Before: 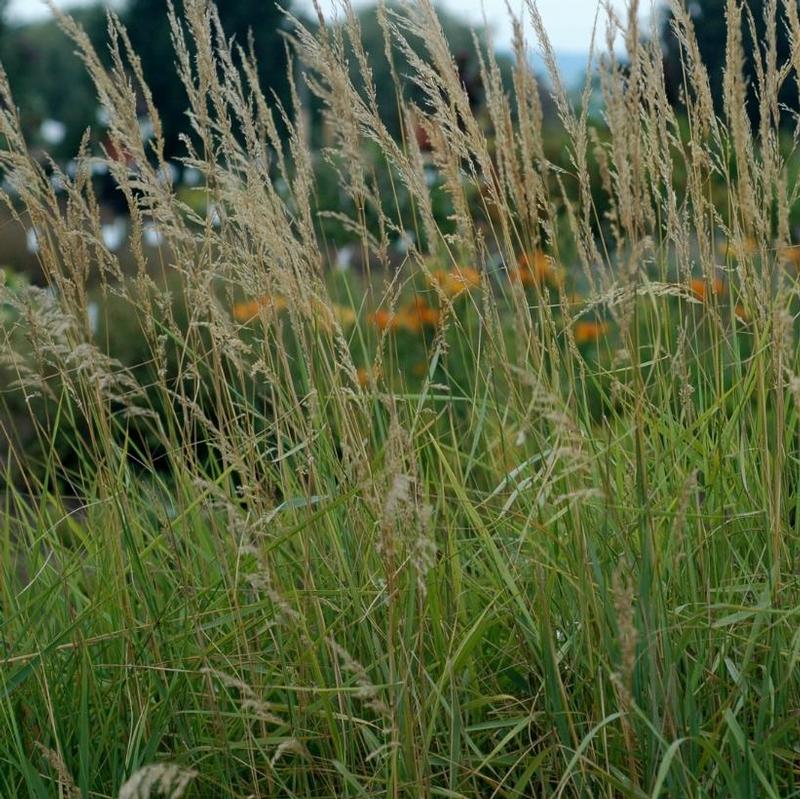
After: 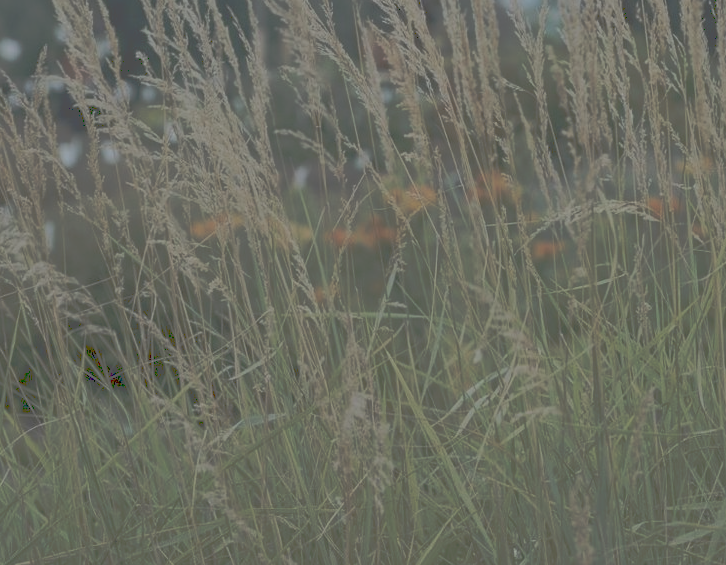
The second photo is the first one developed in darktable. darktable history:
crop: left 5.395%, top 10.265%, right 3.826%, bottom 18.947%
base curve: curves: ch0 [(0, 0) (0.028, 0.03) (0.121, 0.232) (0.46, 0.748) (0.859, 0.968) (1, 1)], exposure shift 0.574
color correction: highlights b* 0.009
exposure: exposure -1.505 EV, compensate highlight preservation false
tone curve: curves: ch0 [(0, 0) (0.003, 0.322) (0.011, 0.327) (0.025, 0.345) (0.044, 0.365) (0.069, 0.378) (0.1, 0.391) (0.136, 0.403) (0.177, 0.412) (0.224, 0.429) (0.277, 0.448) (0.335, 0.474) (0.399, 0.503) (0.468, 0.537) (0.543, 0.57) (0.623, 0.61) (0.709, 0.653) (0.801, 0.699) (0.898, 0.75) (1, 1)], preserve colors none
